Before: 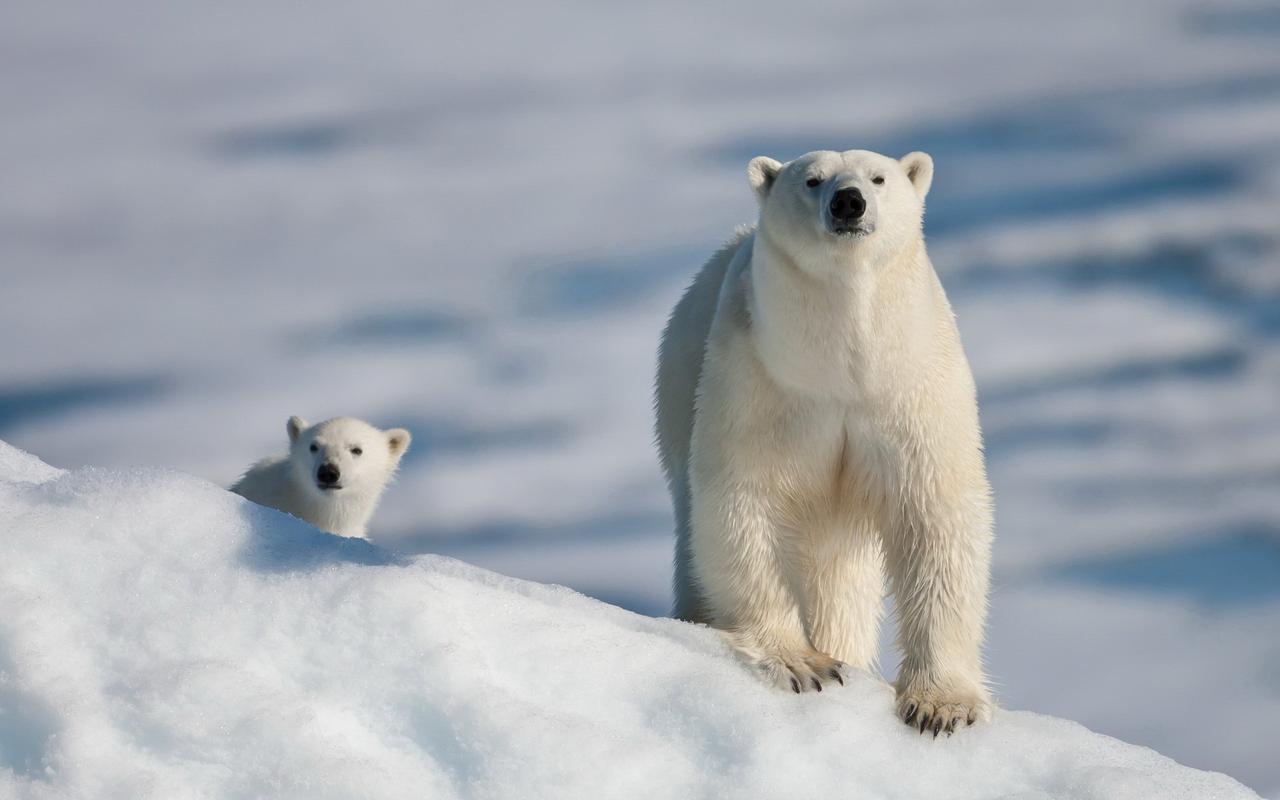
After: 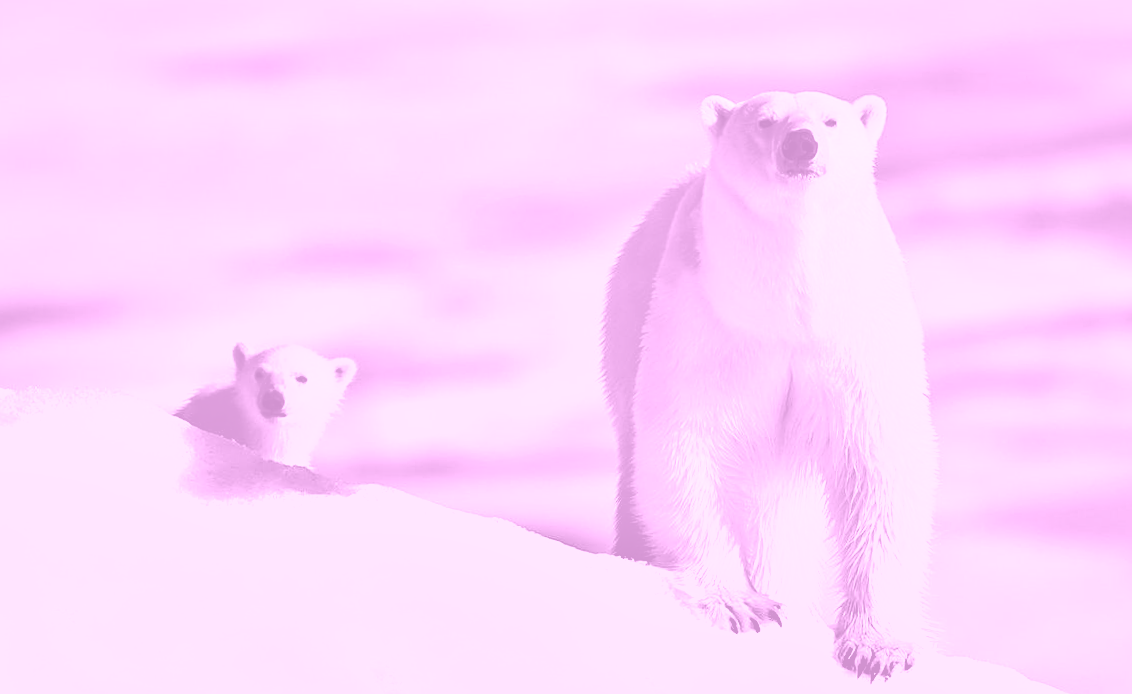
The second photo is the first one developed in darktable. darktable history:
shadows and highlights: shadows 25, highlights -48, soften with gaussian
exposure: black level correction 0.001, exposure 1.129 EV, compensate exposure bias true, compensate highlight preservation false
crop: left 3.305%, top 6.436%, right 6.389%, bottom 3.258%
colorize: hue 331.2°, saturation 75%, source mix 30.28%, lightness 70.52%, version 1
color balance rgb: perceptual saturation grading › global saturation 25%, global vibrance 20%
sharpen: on, module defaults
rotate and perspective: rotation 1.57°, crop left 0.018, crop right 0.982, crop top 0.039, crop bottom 0.961
